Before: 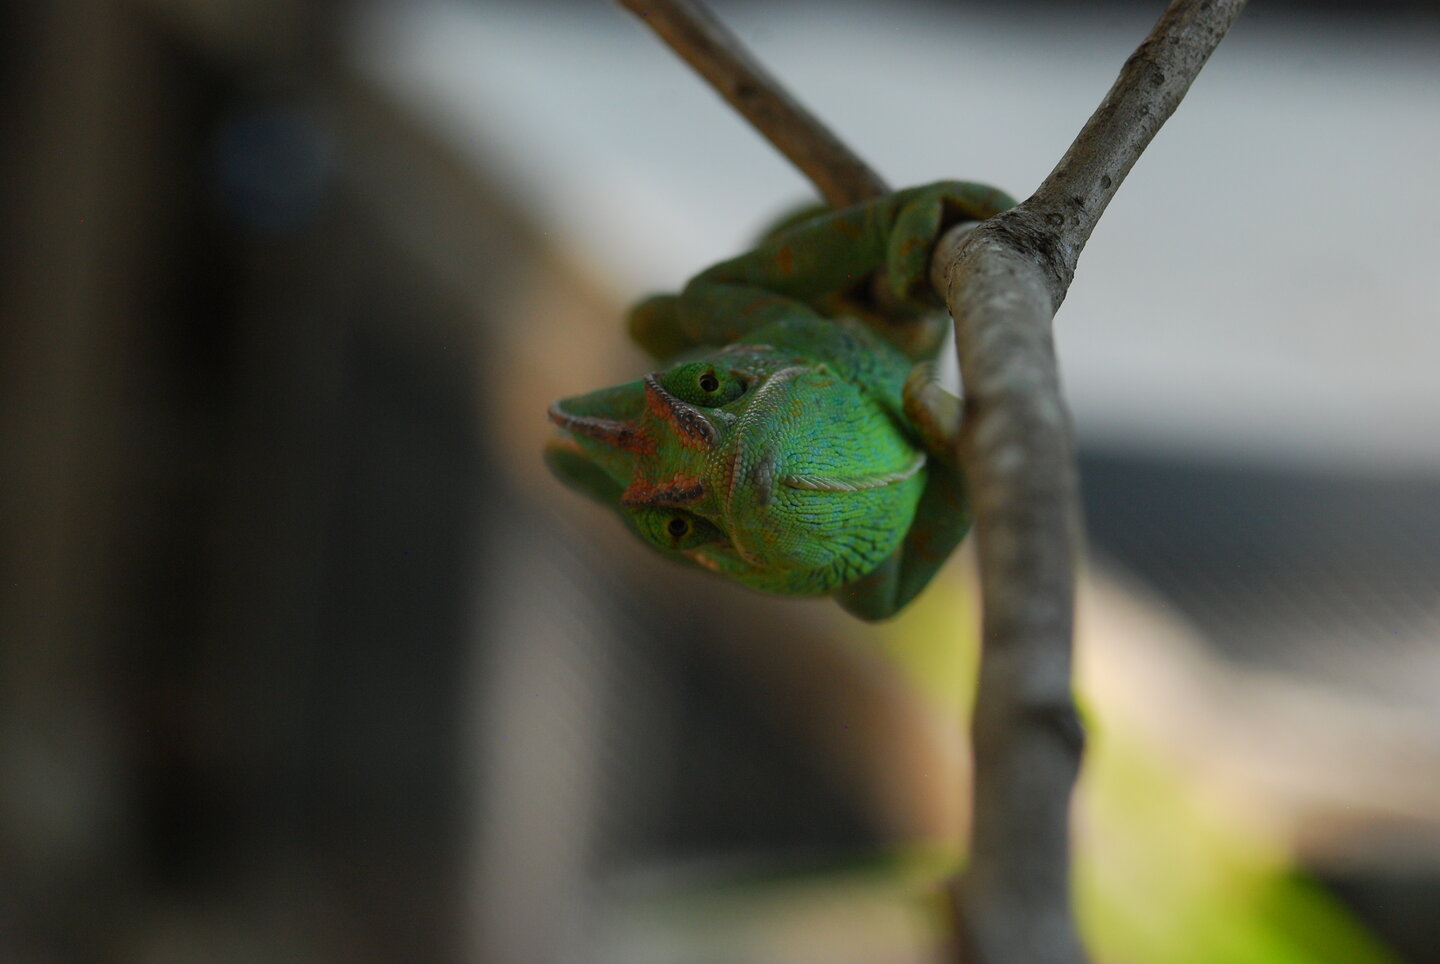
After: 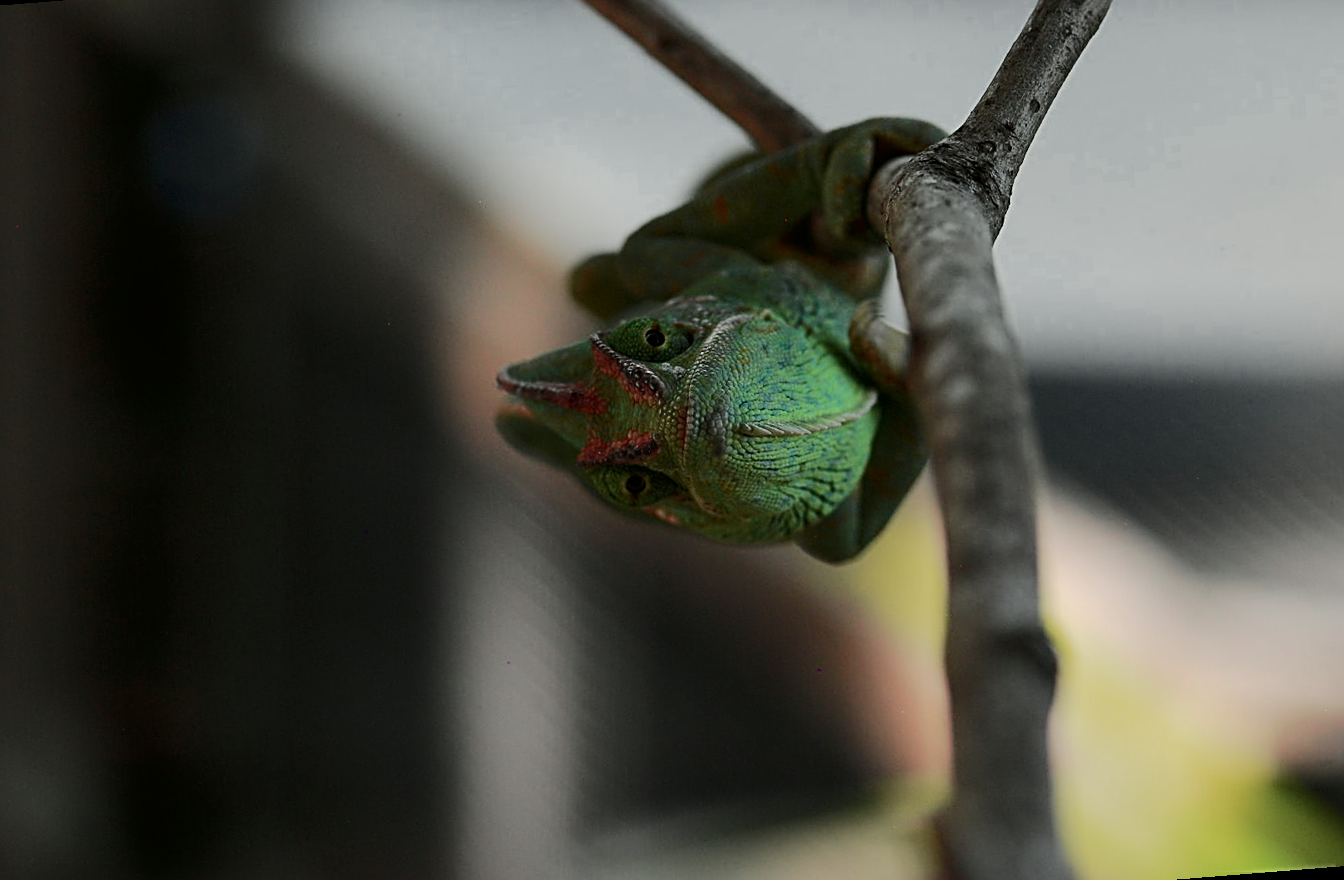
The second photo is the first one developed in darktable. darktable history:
color zones: curves: ch0 [(0, 0.497) (0.143, 0.5) (0.286, 0.5) (0.429, 0.483) (0.571, 0.116) (0.714, -0.006) (0.857, 0.28) (1, 0.497)]
rotate and perspective: rotation -4.57°, crop left 0.054, crop right 0.944, crop top 0.087, crop bottom 0.914
sharpen: radius 2.817, amount 0.715
tone curve: curves: ch0 [(0, 0) (0.058, 0.022) (0.265, 0.208) (0.41, 0.417) (0.485, 0.524) (0.638, 0.673) (0.845, 0.828) (0.994, 0.964)]; ch1 [(0, 0) (0.136, 0.146) (0.317, 0.34) (0.382, 0.408) (0.469, 0.482) (0.498, 0.497) (0.557, 0.573) (0.644, 0.643) (0.725, 0.765) (1, 1)]; ch2 [(0, 0) (0.352, 0.403) (0.45, 0.469) (0.502, 0.504) (0.54, 0.524) (0.592, 0.566) (0.638, 0.599) (1, 1)], color space Lab, independent channels, preserve colors none
crop: top 1.049%, right 0.001%
